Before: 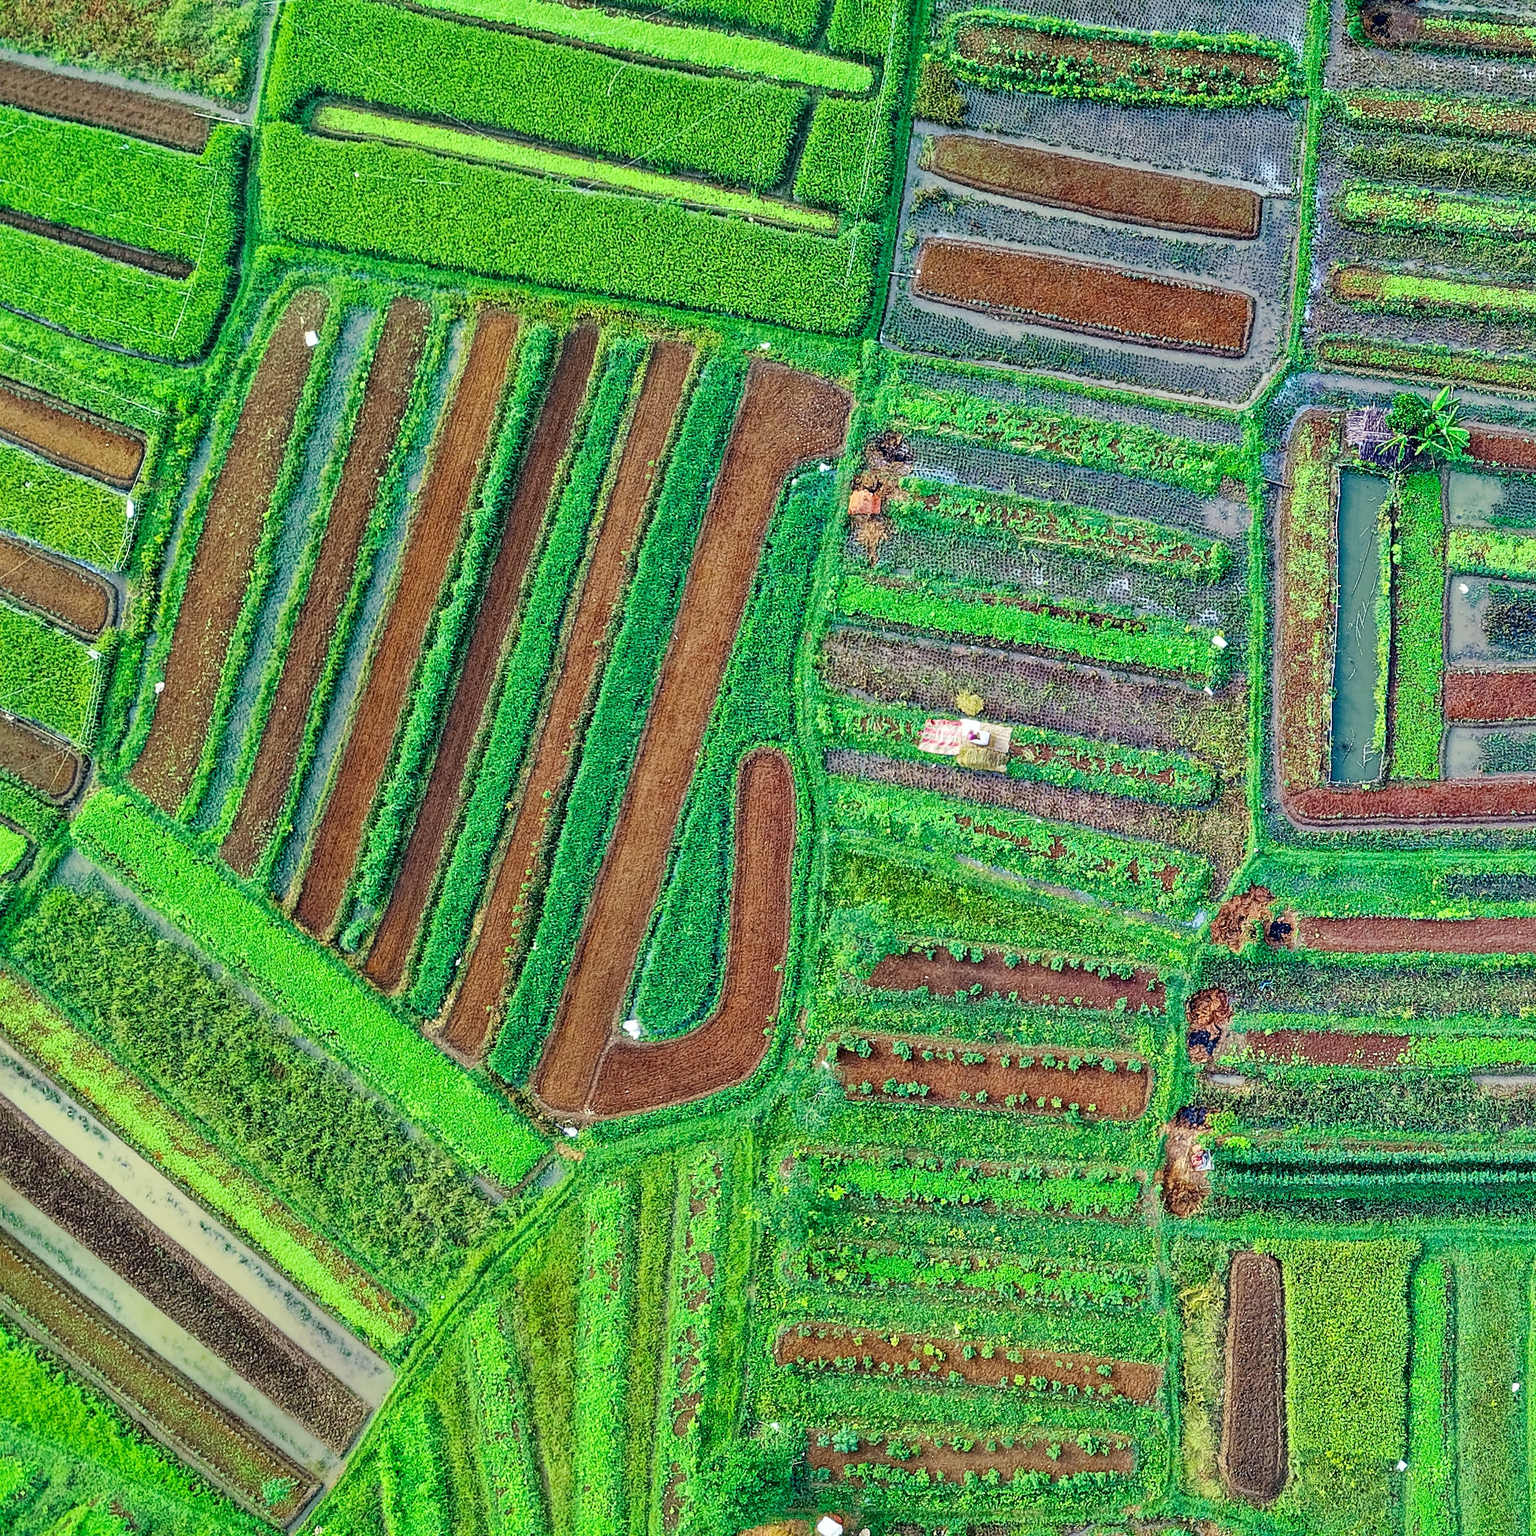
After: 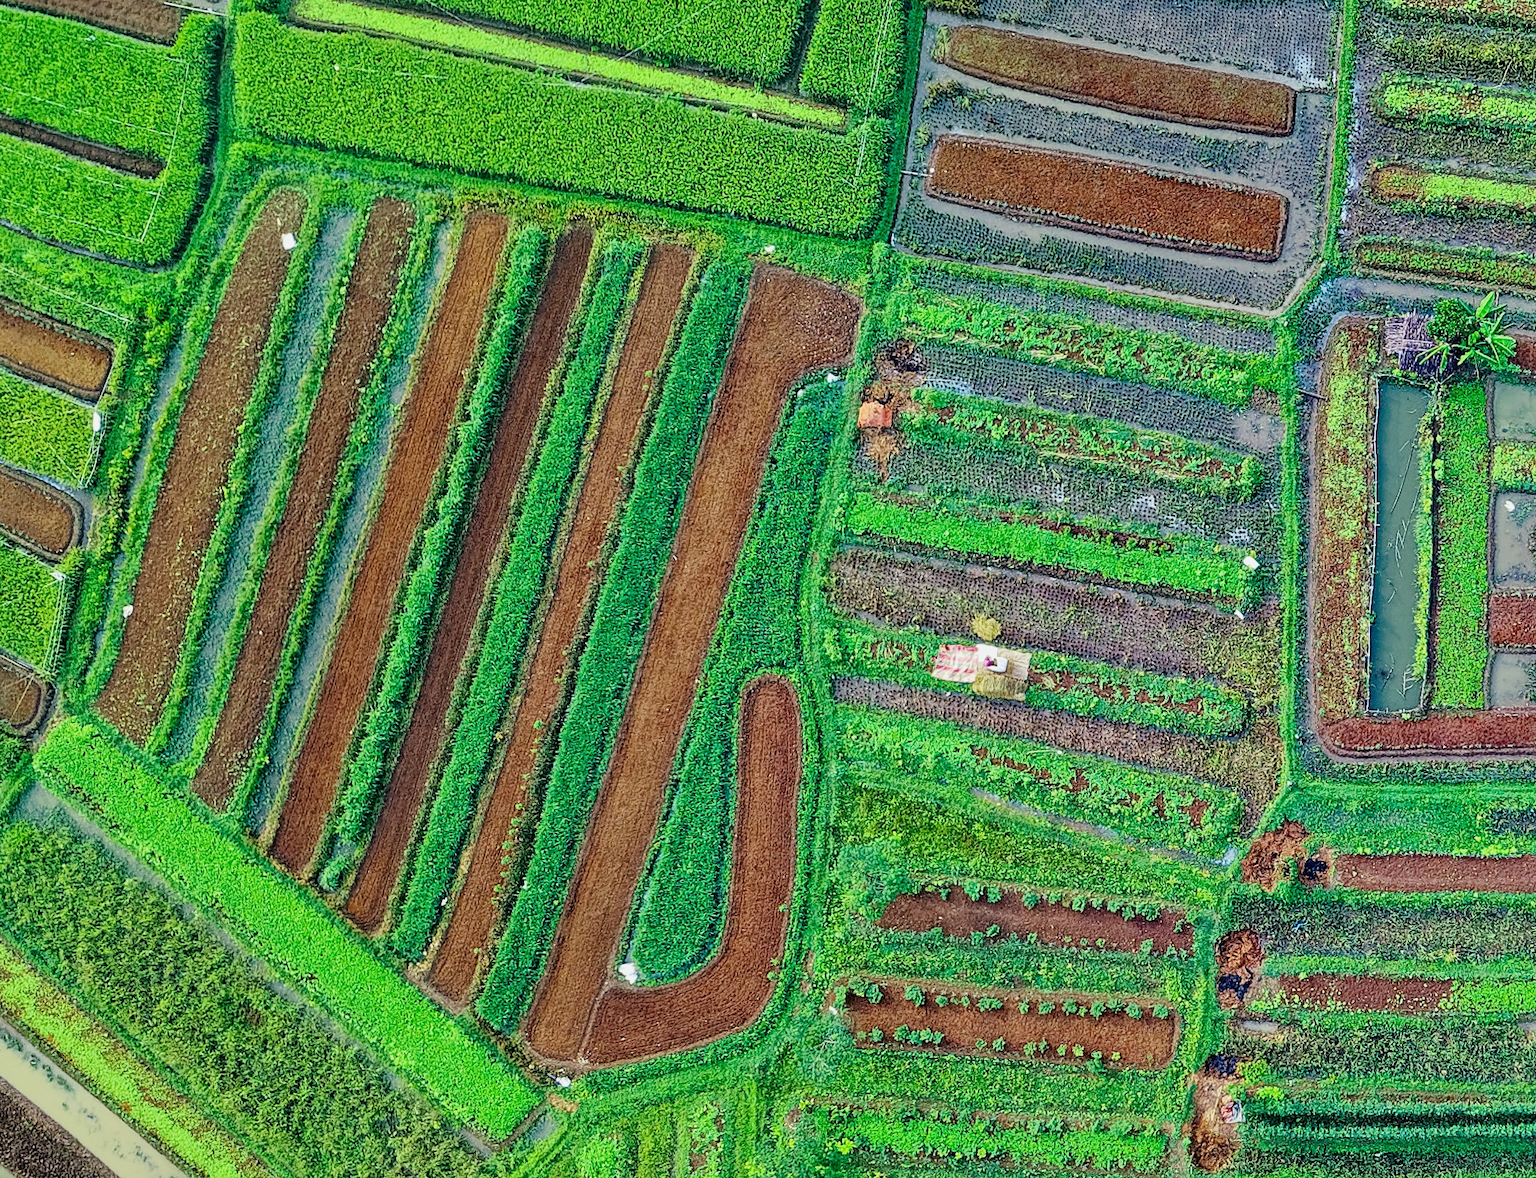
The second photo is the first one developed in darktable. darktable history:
exposure: exposure -0.168 EV, compensate exposure bias true, compensate highlight preservation false
crop: left 2.565%, top 7.248%, right 3.032%, bottom 20.339%
